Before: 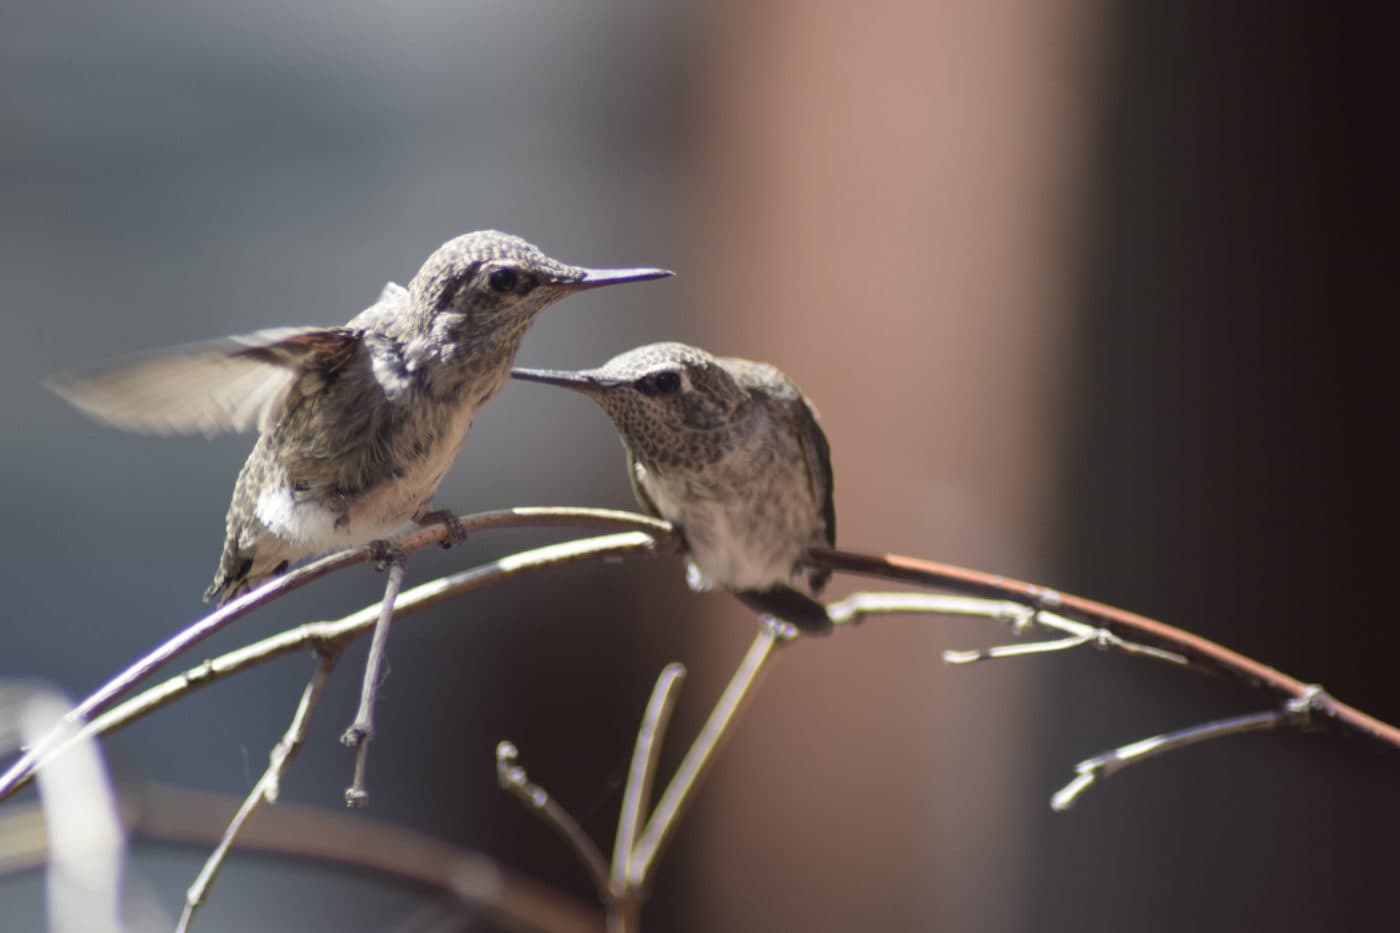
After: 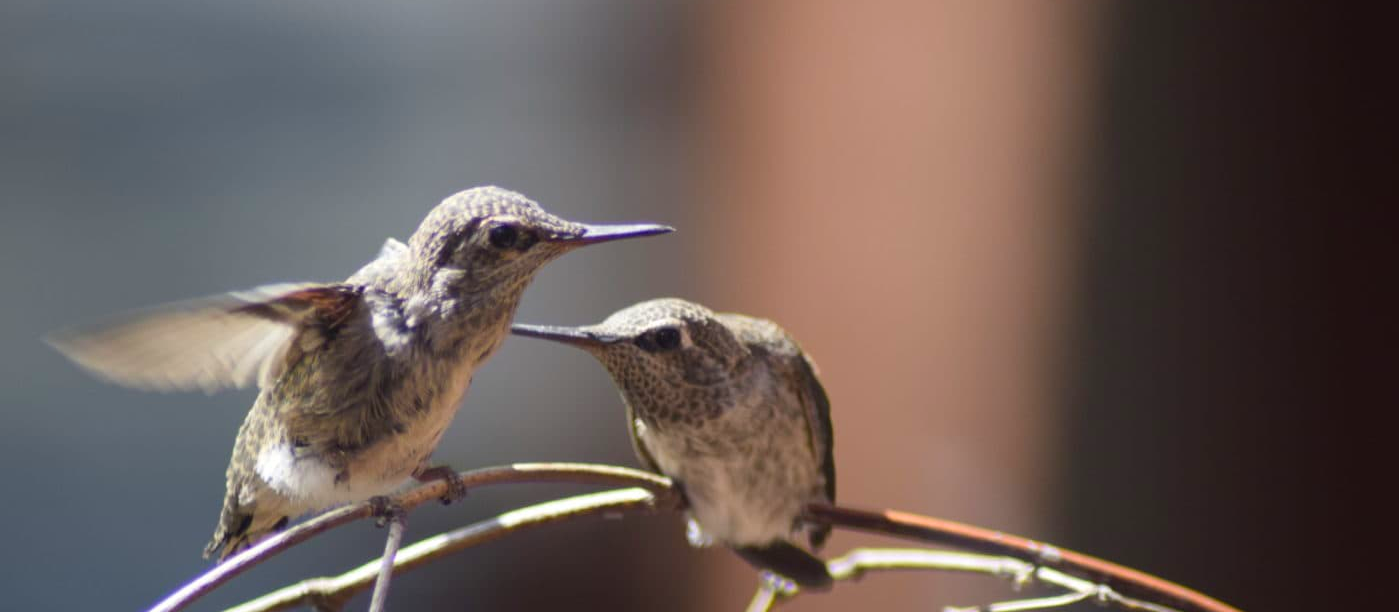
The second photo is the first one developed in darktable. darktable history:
crop and rotate: top 4.848%, bottom 29.503%
color balance rgb: perceptual saturation grading › global saturation 30%, global vibrance 20%
